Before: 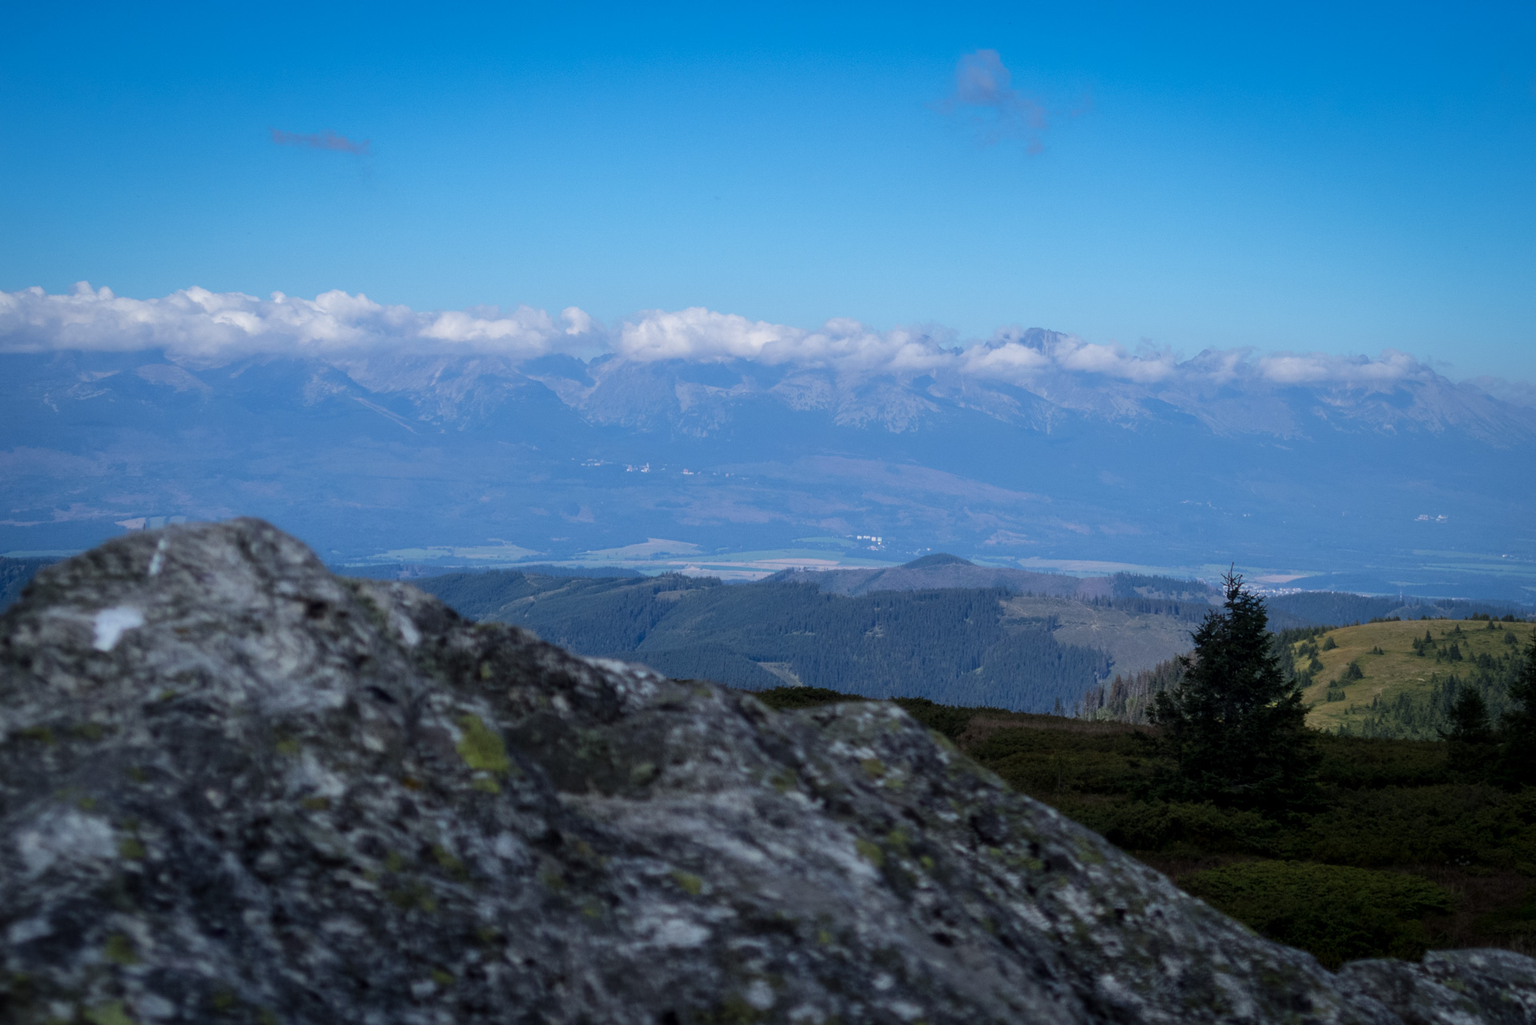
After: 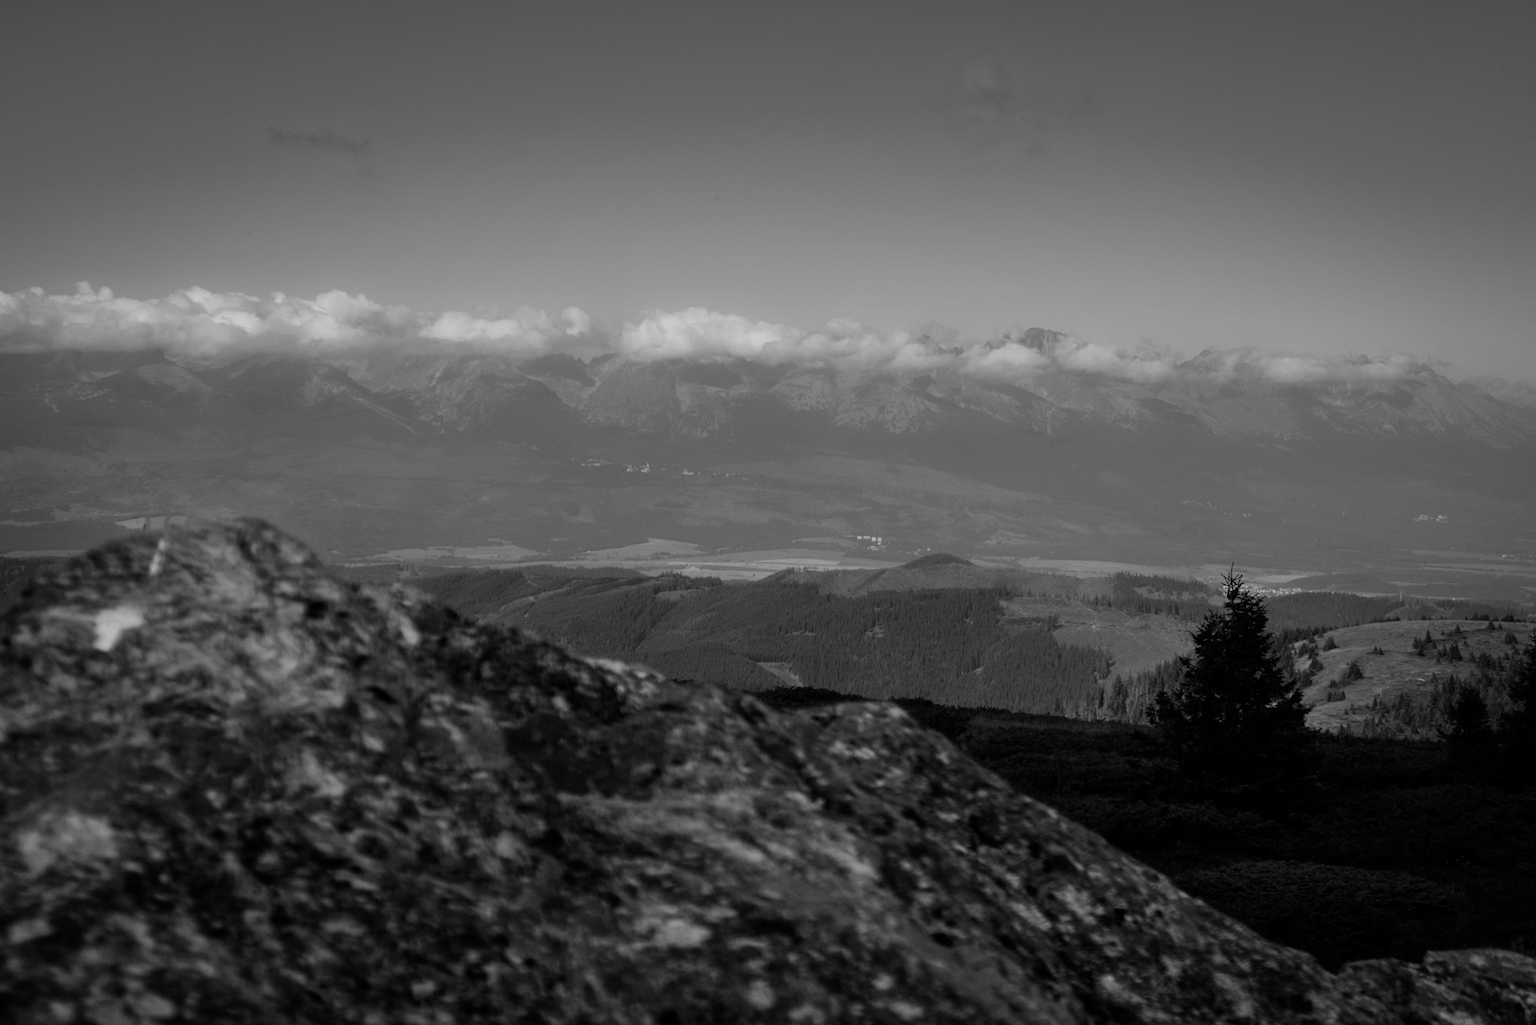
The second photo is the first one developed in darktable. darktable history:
monochrome: a 26.22, b 42.67, size 0.8
color balance rgb: linear chroma grading › global chroma 10%, perceptual saturation grading › global saturation 5%, perceptual brilliance grading › global brilliance 4%, global vibrance 7%, saturation formula JzAzBz (2021)
filmic rgb: black relative exposure -9.08 EV, white relative exposure 2.3 EV, hardness 7.49
